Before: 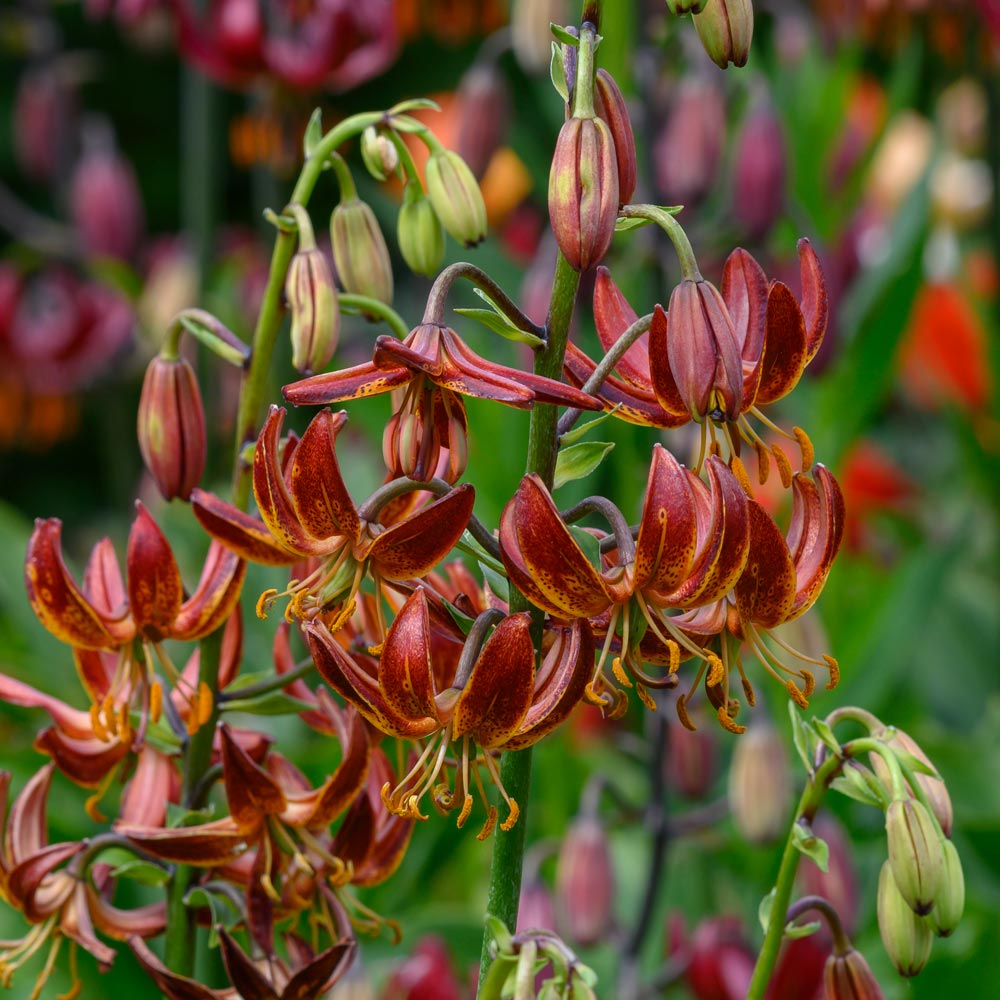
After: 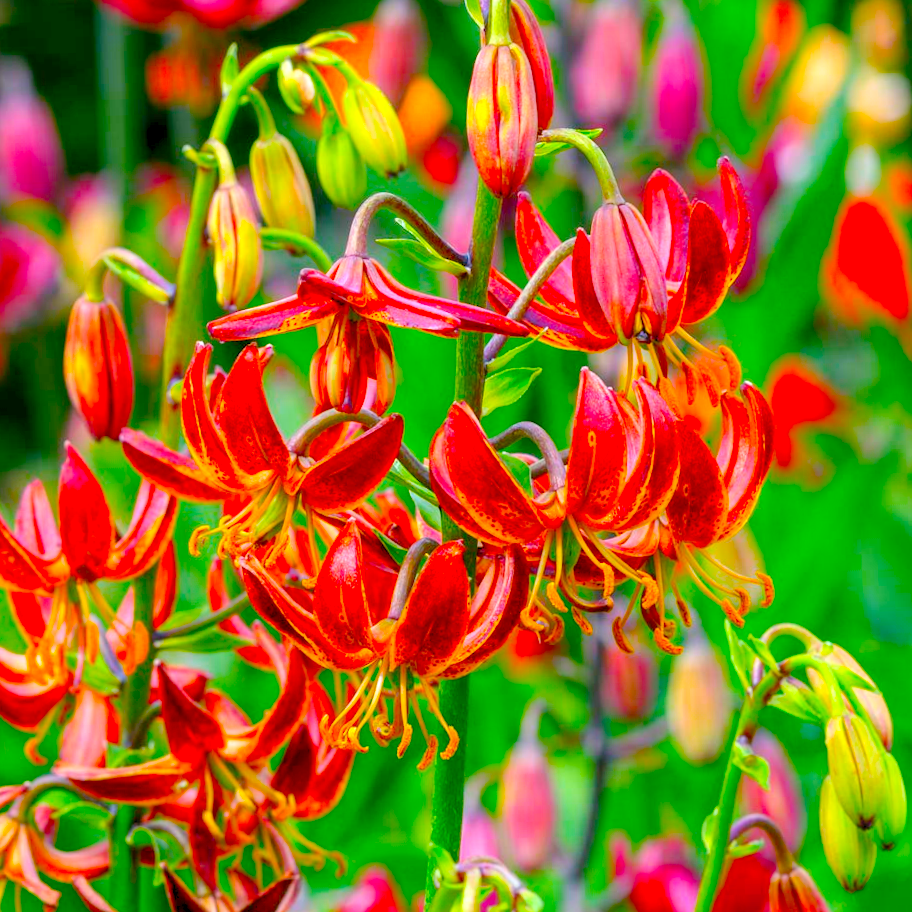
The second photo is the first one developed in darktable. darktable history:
levels: levels [0.036, 0.364, 0.827]
crop and rotate: angle 1.96°, left 5.673%, top 5.673%
color balance: input saturation 134.34%, contrast -10.04%, contrast fulcrum 19.67%, output saturation 133.51%
